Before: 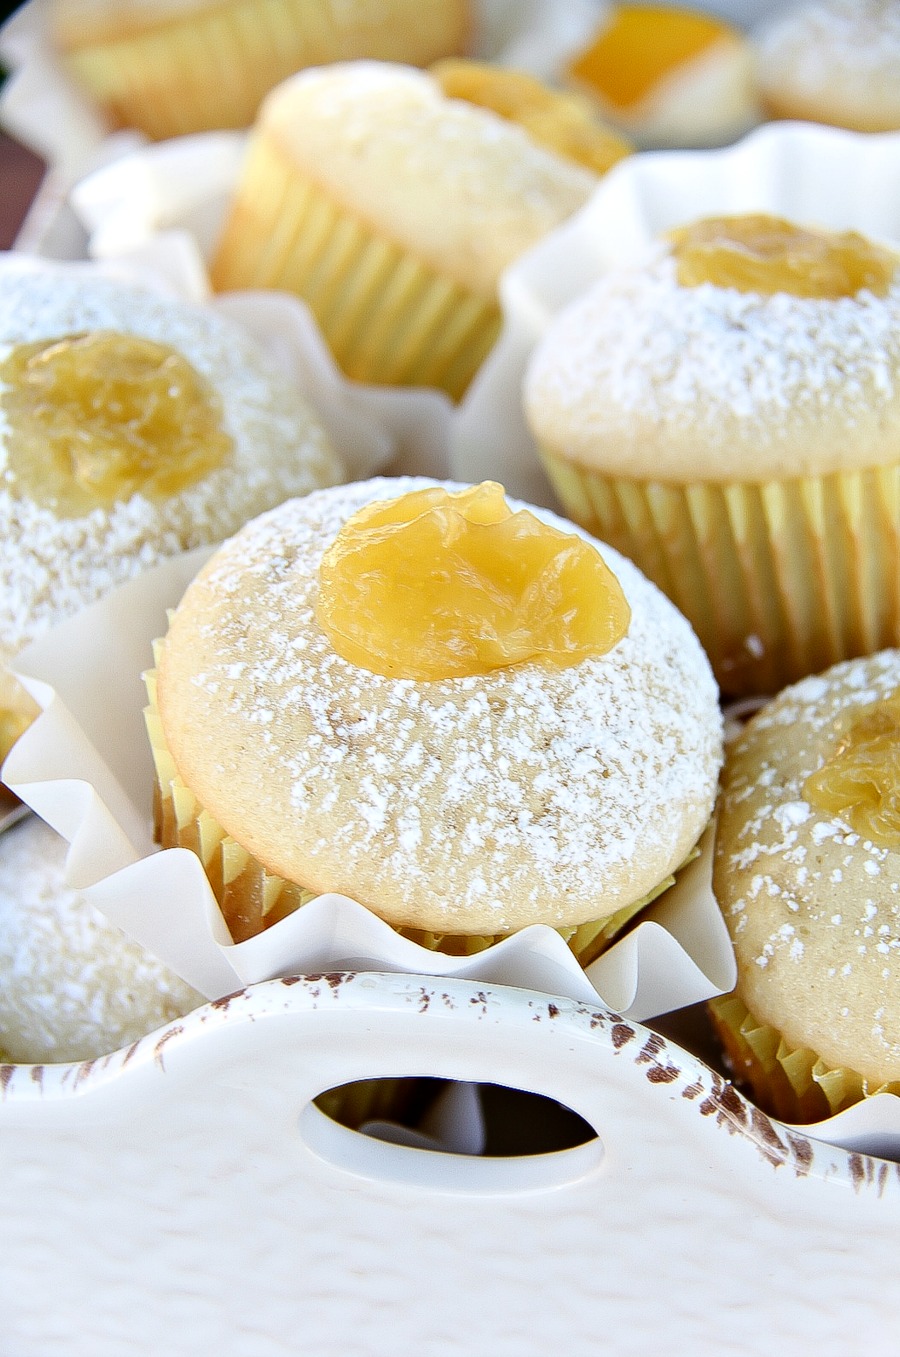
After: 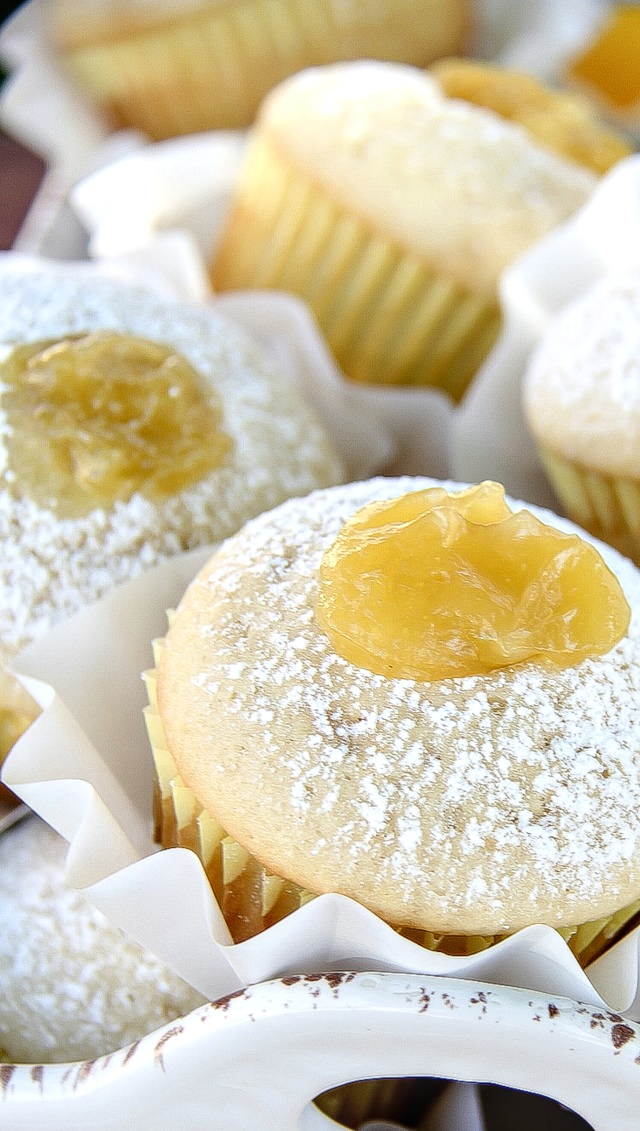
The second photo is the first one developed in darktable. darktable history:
crop: right 28.885%, bottom 16.626%
contrast brightness saturation: saturation -0.05
local contrast: detail 130%
